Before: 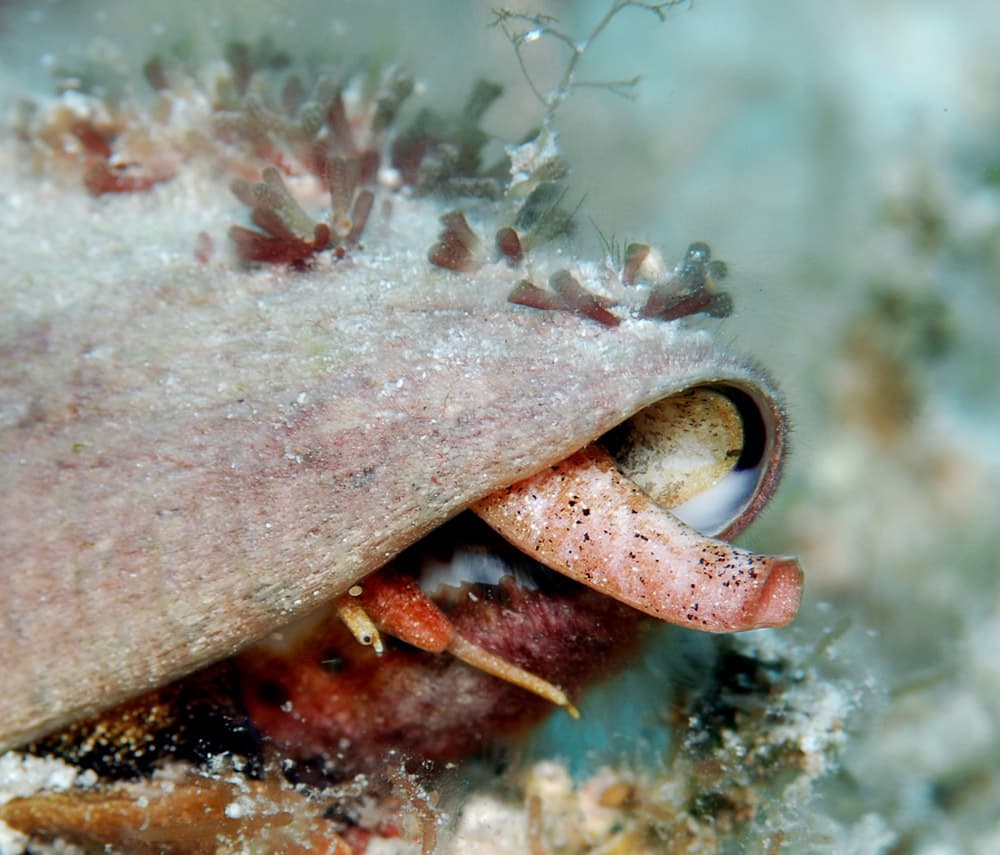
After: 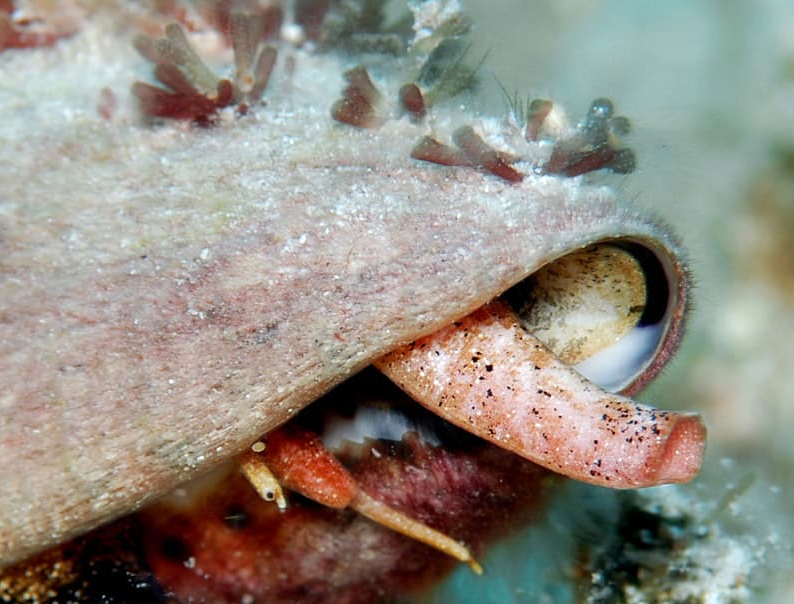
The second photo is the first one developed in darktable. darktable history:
levels: mode automatic, black 0.023%, white 99.97%, levels [0.062, 0.494, 0.925]
crop: left 9.712%, top 16.928%, right 10.845%, bottom 12.332%
